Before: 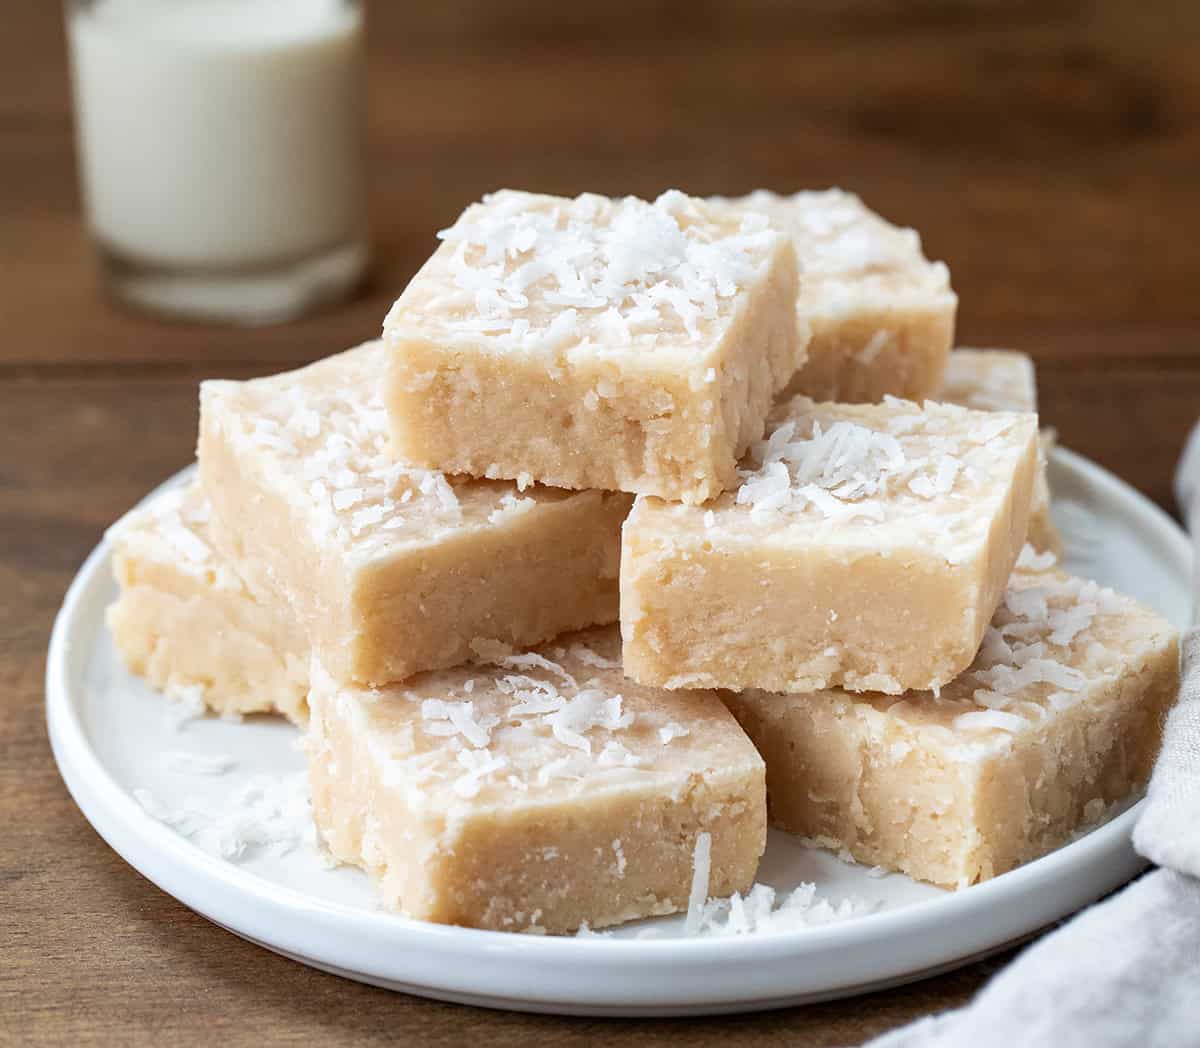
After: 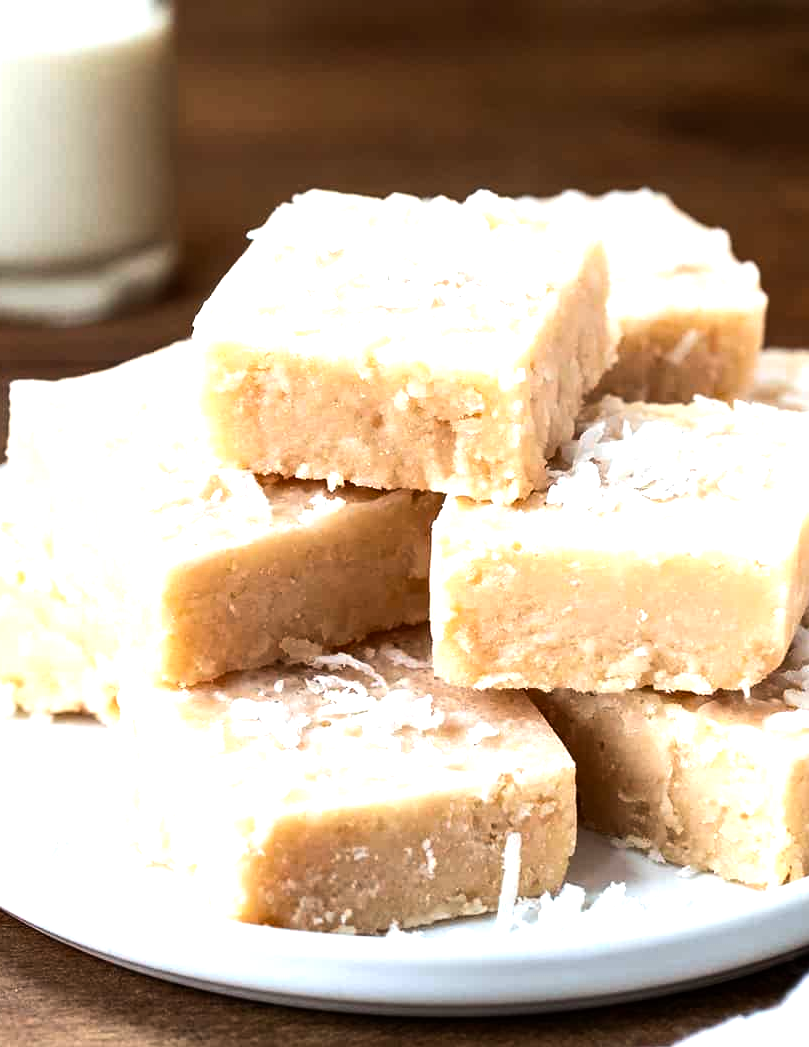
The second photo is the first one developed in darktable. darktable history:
tone equalizer: -8 EV -1.05 EV, -7 EV -1.02 EV, -6 EV -0.863 EV, -5 EV -0.556 EV, -3 EV 0.556 EV, -2 EV 0.849 EV, -1 EV 1.01 EV, +0 EV 1.08 EV, edges refinement/feathering 500, mask exposure compensation -1.57 EV, preserve details no
crop and rotate: left 15.867%, right 16.656%
